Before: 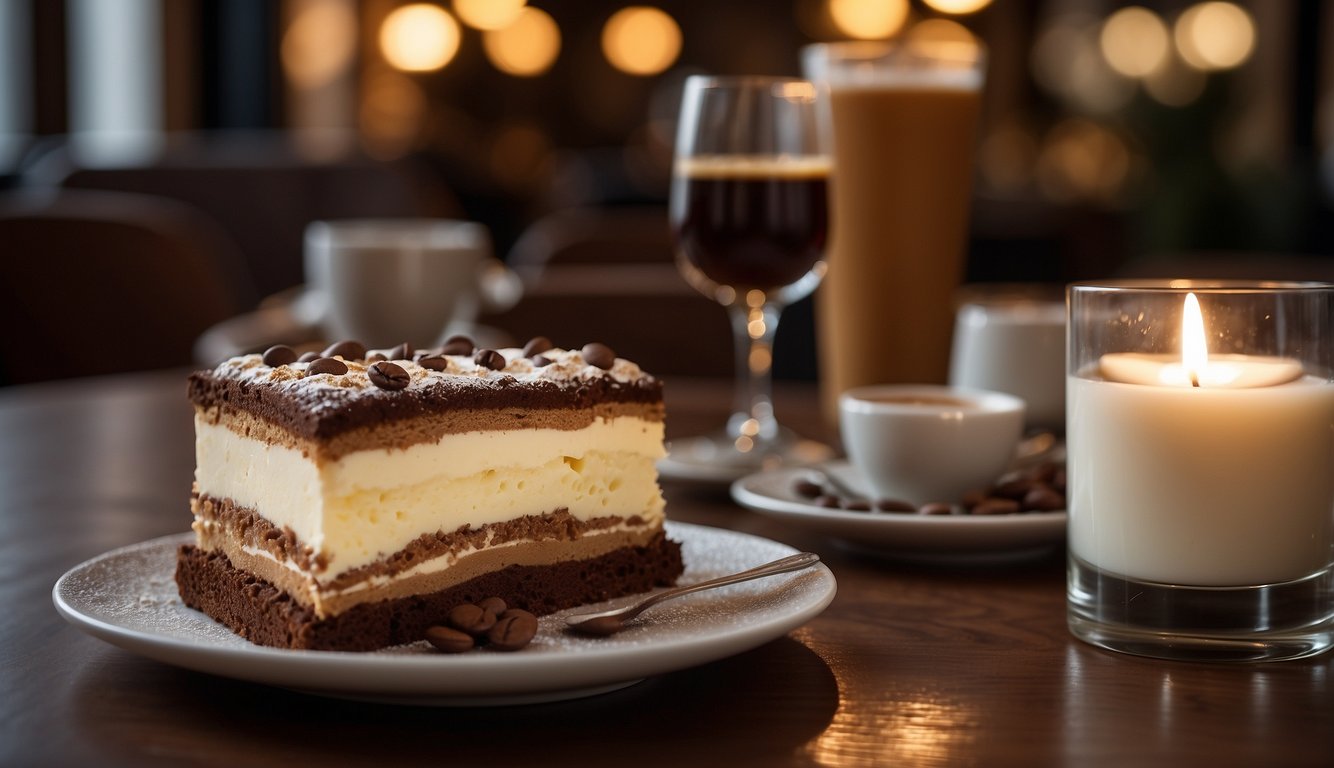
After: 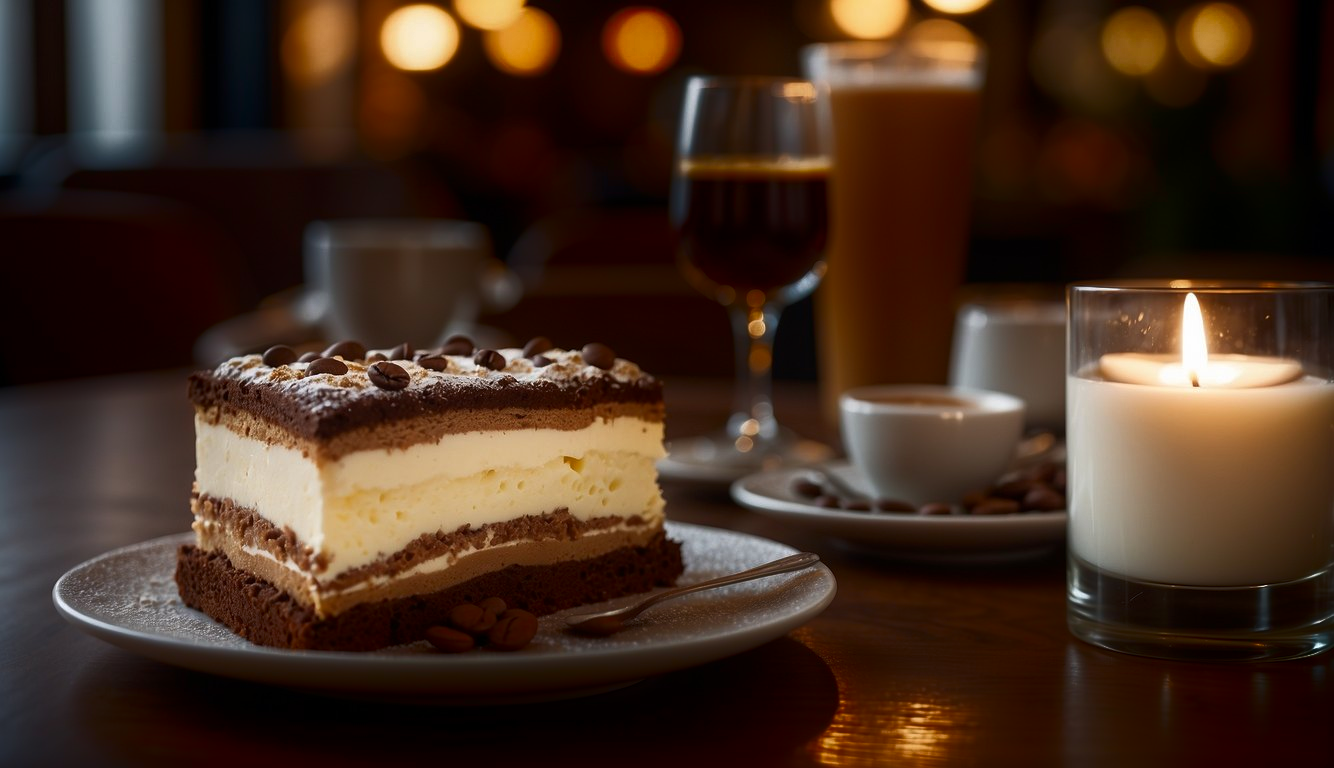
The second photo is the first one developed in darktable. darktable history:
shadows and highlights: shadows -89.96, highlights 88.67, soften with gaussian
